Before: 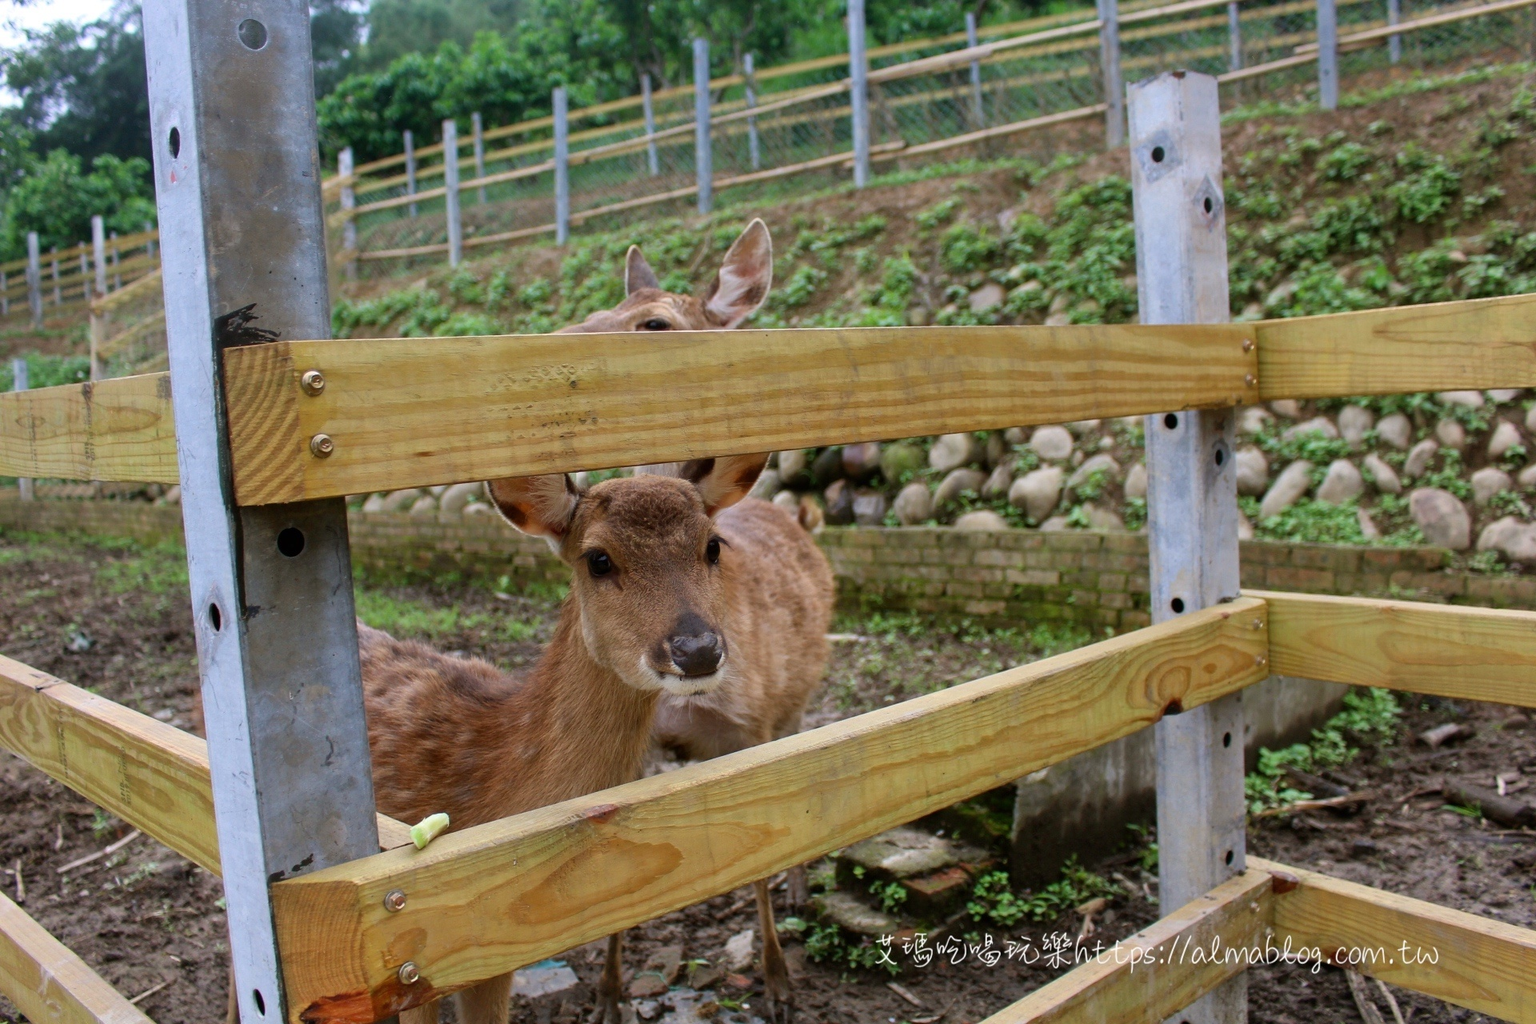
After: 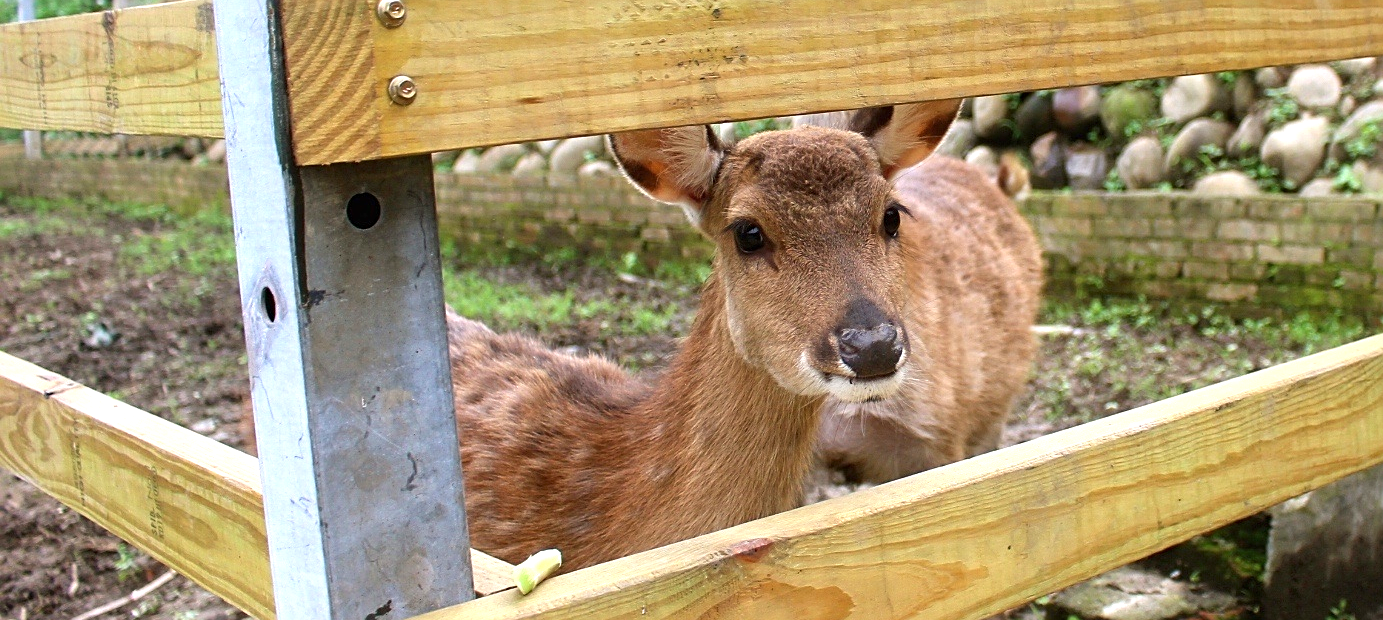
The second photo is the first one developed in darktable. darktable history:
exposure: black level correction 0, exposure 0.9 EV, compensate highlight preservation false
crop: top 36.498%, right 27.964%, bottom 14.995%
sharpen: on, module defaults
